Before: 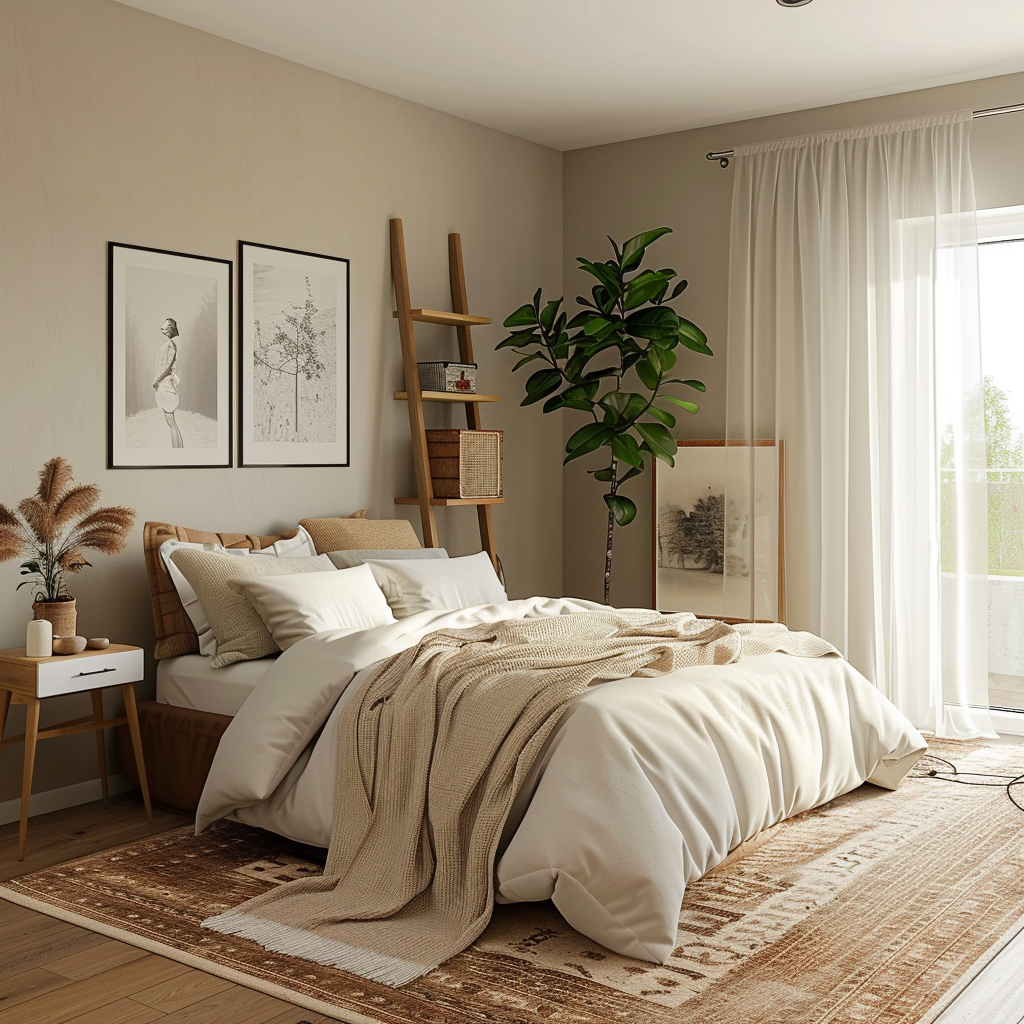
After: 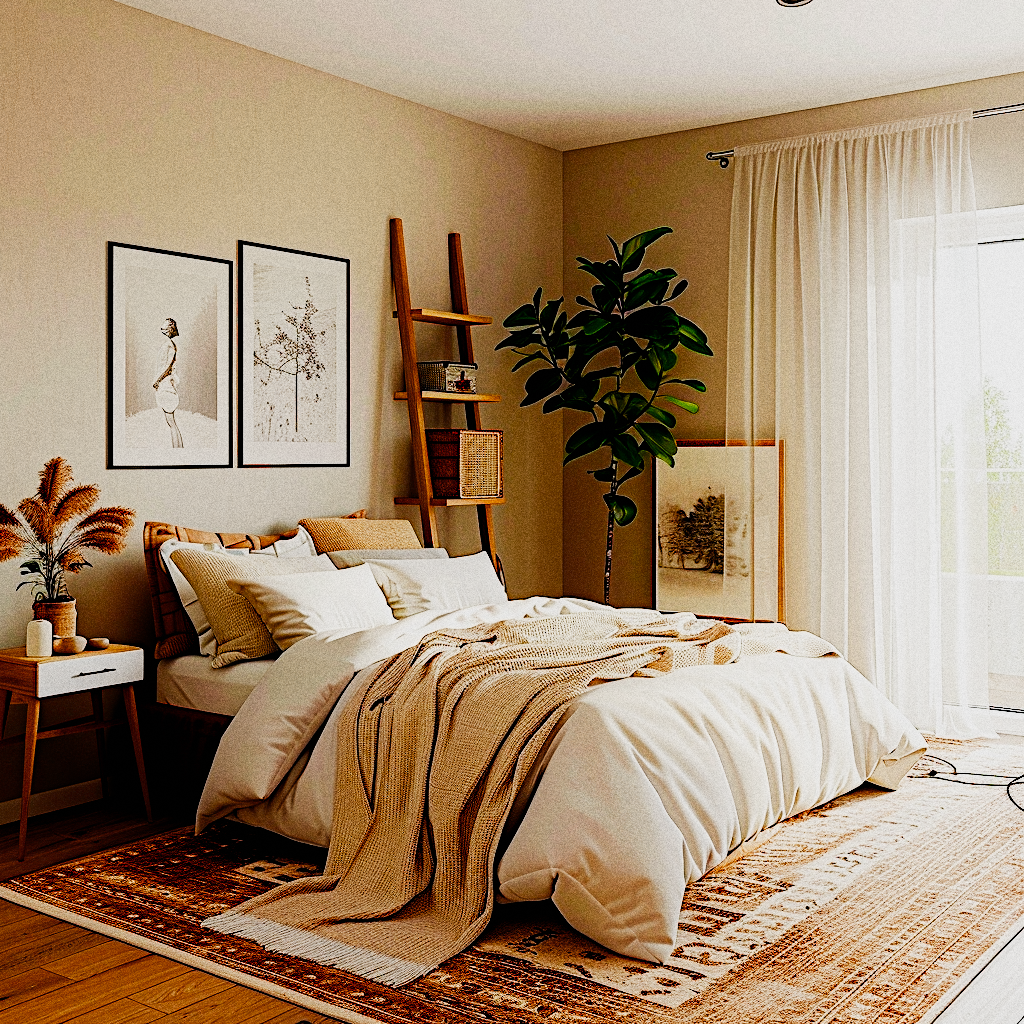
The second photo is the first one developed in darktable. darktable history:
contrast equalizer: y [[0.439, 0.44, 0.442, 0.457, 0.493, 0.498], [0.5 ×6], [0.5 ×6], [0 ×6], [0 ×6]], mix 0.59
color balance rgb: shadows lift › luminance -9.41%, highlights gain › luminance 17.6%, global offset › luminance -1.45%, perceptual saturation grading › highlights -17.77%, perceptual saturation grading › mid-tones 33.1%, perceptual saturation grading › shadows 50.52%, global vibrance 24.22%
color equalizer "oranges": saturation › orange 1.04, hue › orange -8.78, brightness › orange 1.17
color equalizer "blues": saturation › blue 1.25, hue › blue -12.68, brightness › blue 0.793, node placement 6°
diffuse or sharpen "sharpen demosaicing: AA filter": edge sensitivity 1, 1st order anisotropy 100%, 2nd order anisotropy 100%, 3rd order anisotropy 100%, 4th order anisotropy 100%, 1st order speed -25%, 2nd order speed -25%, 3rd order speed -25%, 4th order speed -25%
diffuse or sharpen "diffusion": radius span 77, 1st order speed 50%, 2nd order speed 50%, 3rd order speed 50%, 4th order speed 50% | blend: blend mode normal, opacity 25%; mask: uniform (no mask)
grain "silver grain": coarseness 0.09 ISO, strength 40%
sigmoid: contrast 1.81, skew -0.21, preserve hue 0%, red attenuation 0.1, red rotation 0.035, green attenuation 0.1, green rotation -0.017, blue attenuation 0.15, blue rotation -0.052, base primaries Rec2020
exposure "magic lantern defaults": compensate highlight preservation false
